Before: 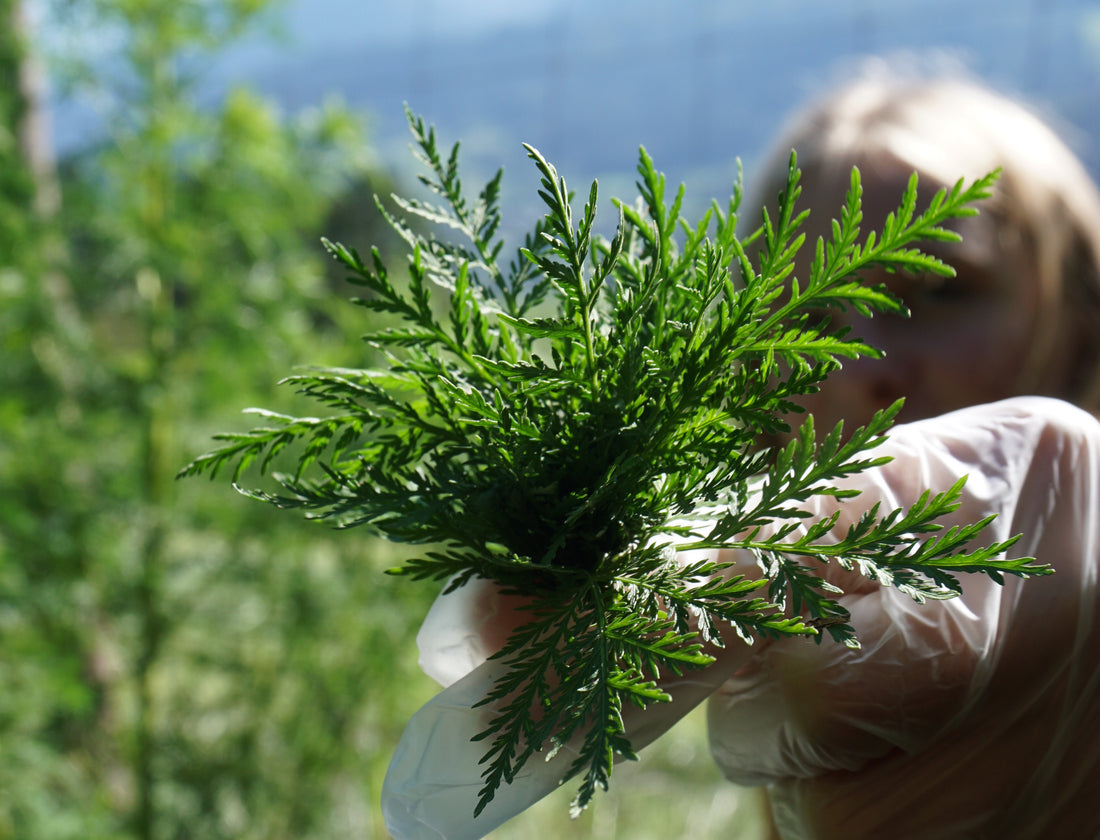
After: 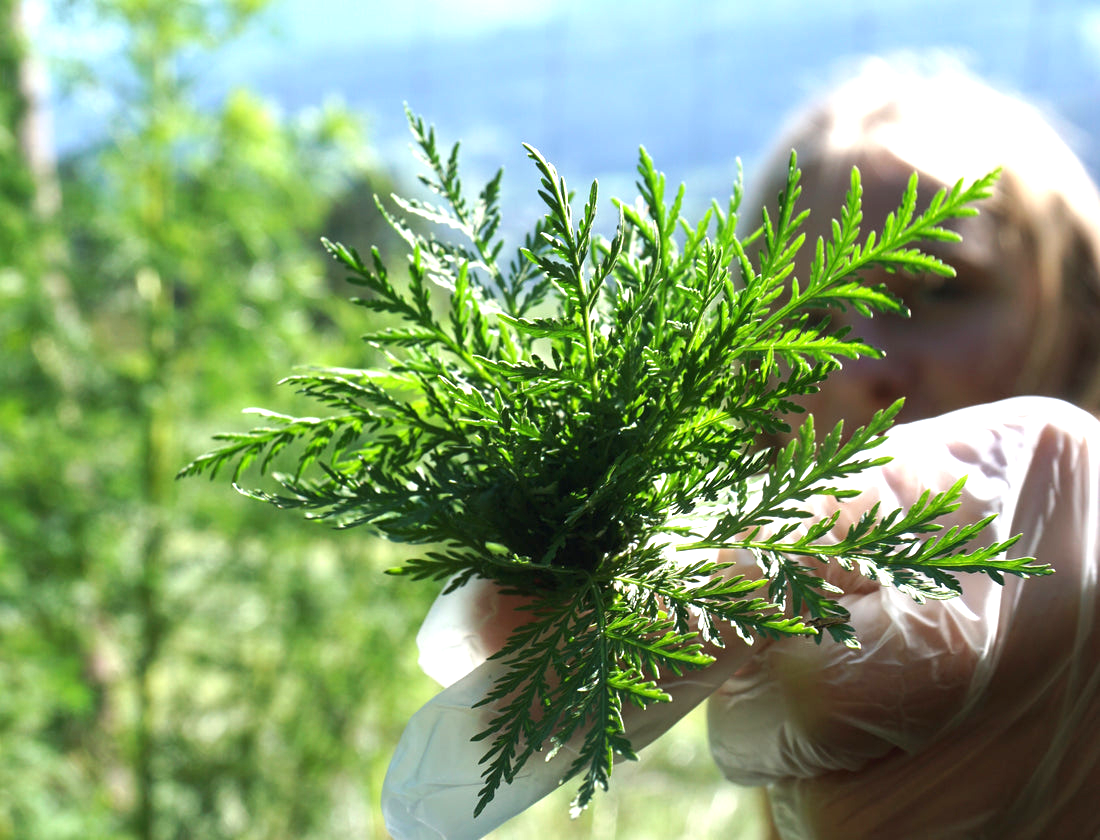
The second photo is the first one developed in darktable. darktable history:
white balance: emerald 1
exposure: black level correction 0, exposure 1 EV, compensate exposure bias true, compensate highlight preservation false
